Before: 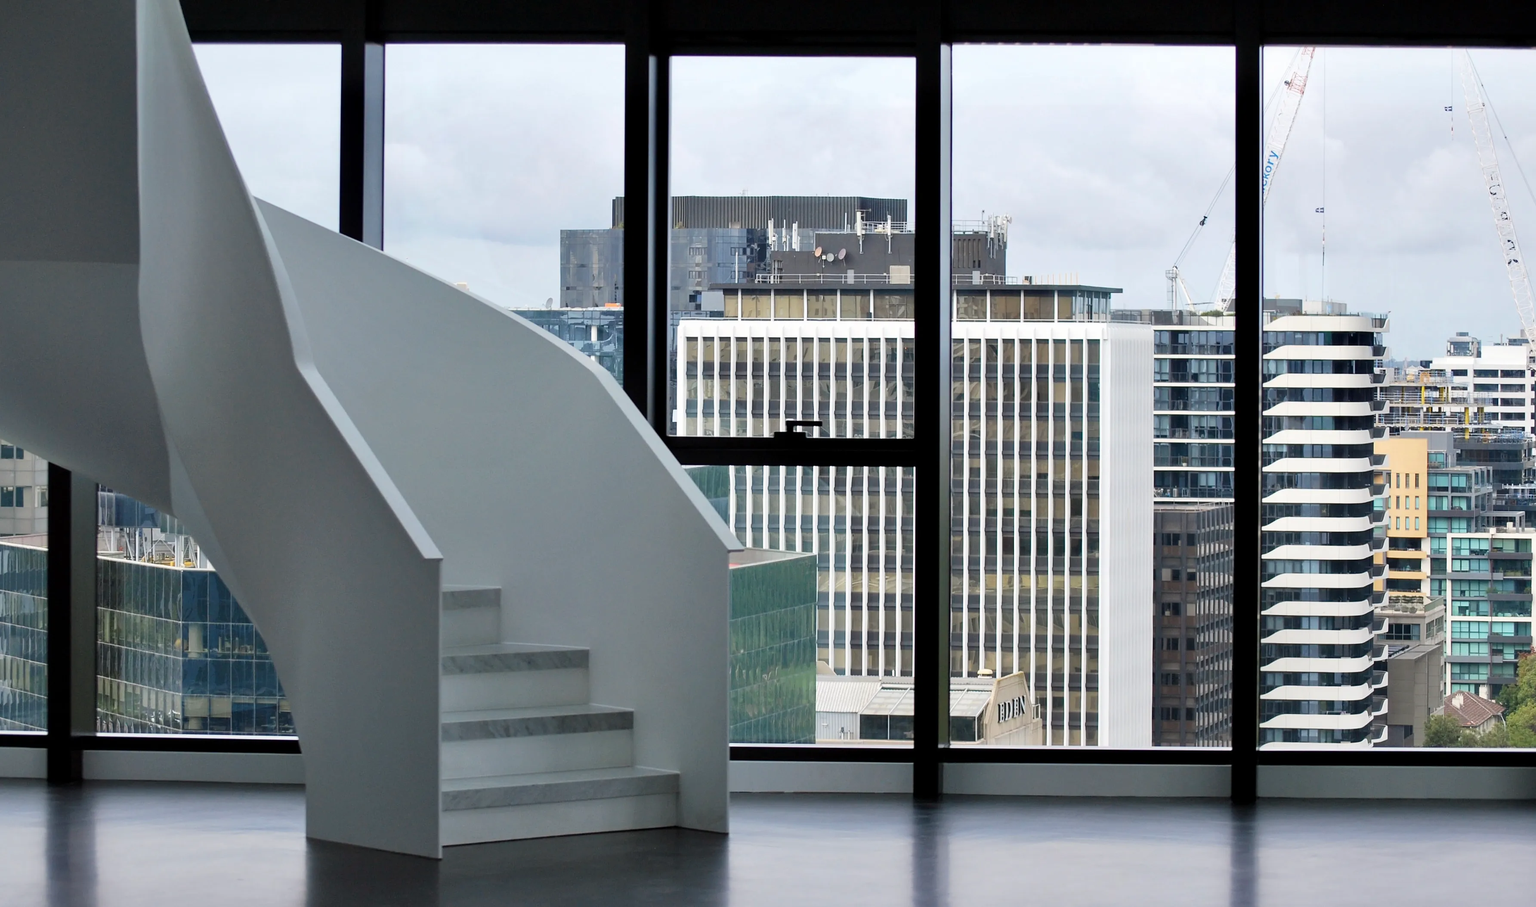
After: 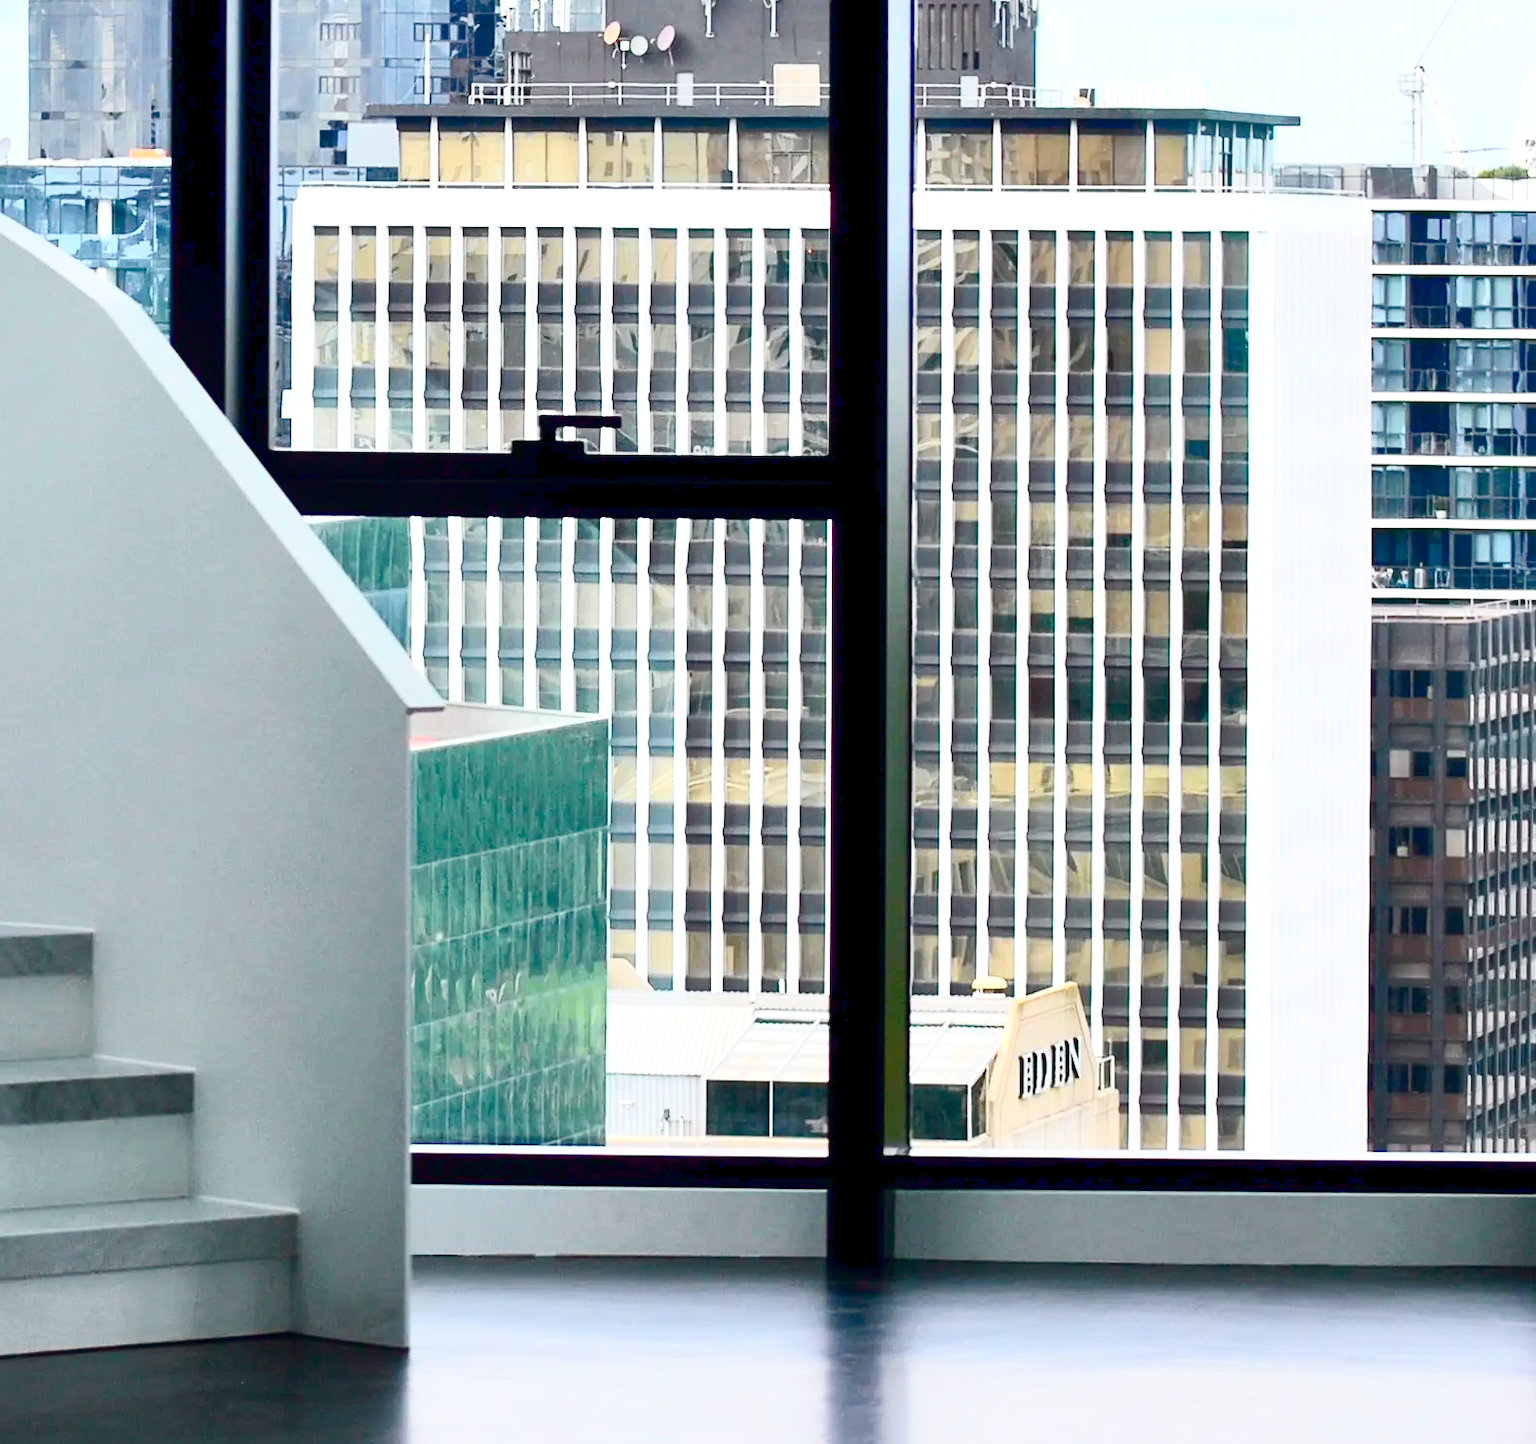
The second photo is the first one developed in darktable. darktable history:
tone curve: curves: ch0 [(0, 0) (0.051, 0.03) (0.096, 0.071) (0.251, 0.234) (0.461, 0.515) (0.605, 0.692) (0.761, 0.824) (0.881, 0.907) (1, 0.984)]; ch1 [(0, 0) (0.1, 0.038) (0.318, 0.243) (0.399, 0.351) (0.478, 0.469) (0.499, 0.499) (0.534, 0.541) (0.567, 0.592) (0.601, 0.629) (0.666, 0.7) (1, 1)]; ch2 [(0, 0) (0.453, 0.45) (0.479, 0.483) (0.504, 0.499) (0.52, 0.519) (0.541, 0.559) (0.601, 0.622) (0.824, 0.815) (1, 1)], color space Lab, independent channels, preserve colors none
levels: levels [0, 0.397, 0.955]
crop: left 35.672%, top 26.193%, right 20.115%, bottom 3.378%
contrast brightness saturation: contrast 0.278
